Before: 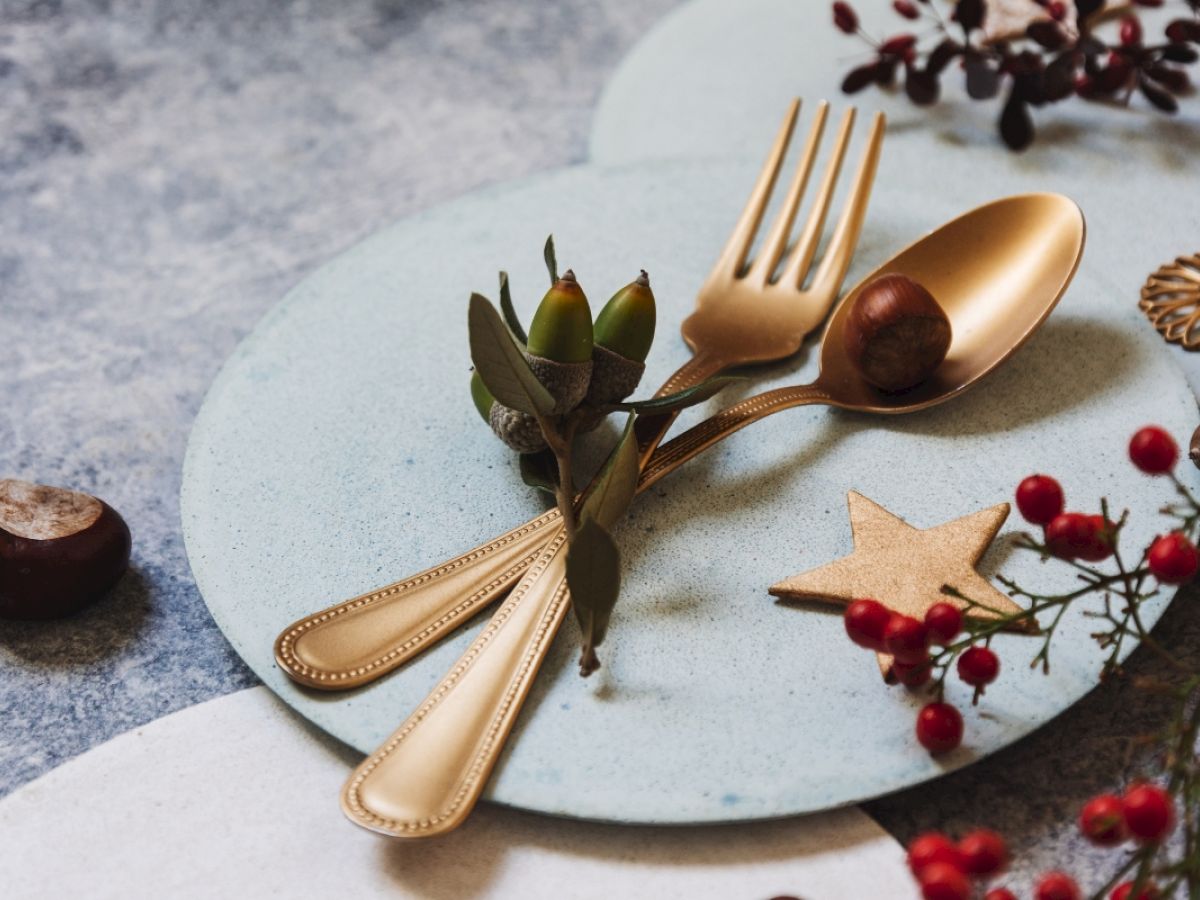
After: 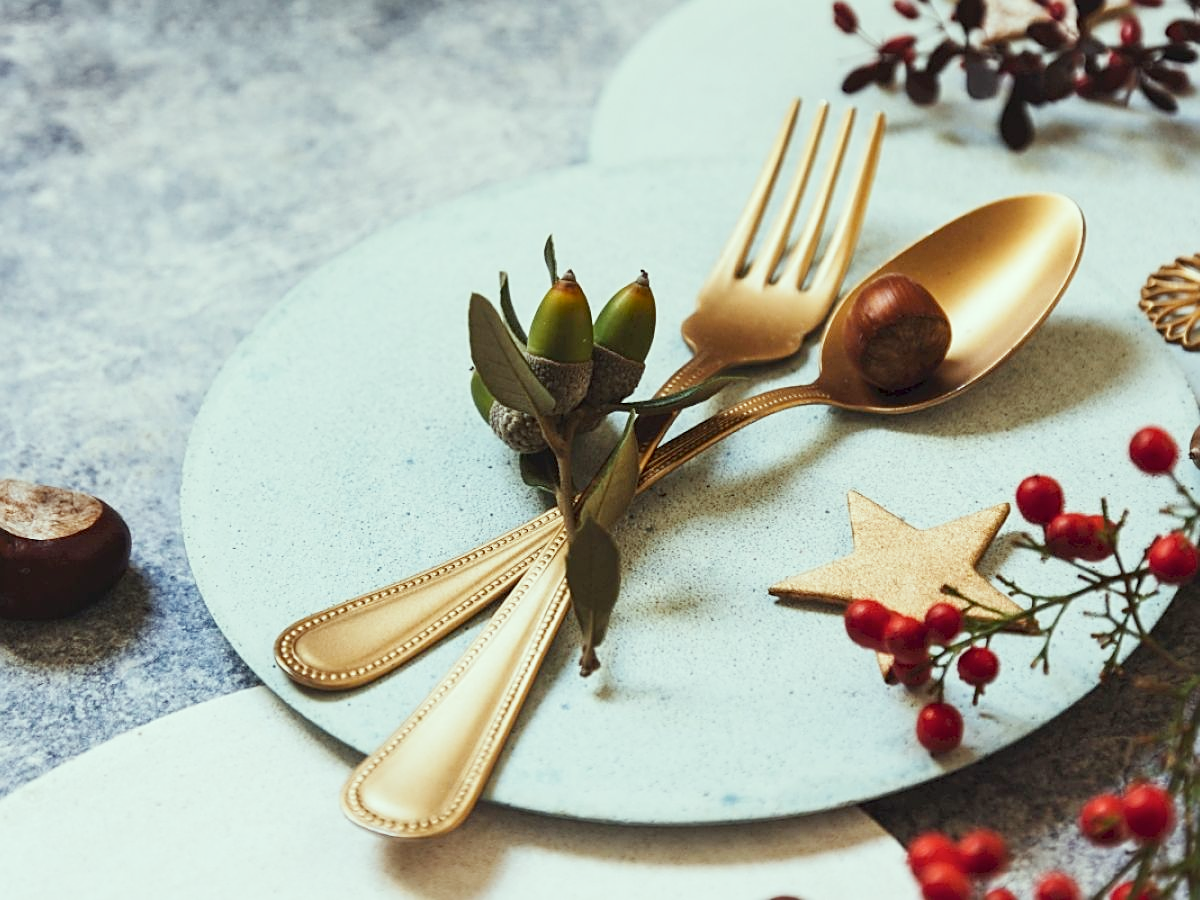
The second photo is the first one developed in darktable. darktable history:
base curve: curves: ch0 [(0, 0) (0.204, 0.334) (0.55, 0.733) (1, 1)], preserve colors none
color correction: highlights a* -8, highlights b* 3.1
white balance: emerald 1
sharpen: on, module defaults
